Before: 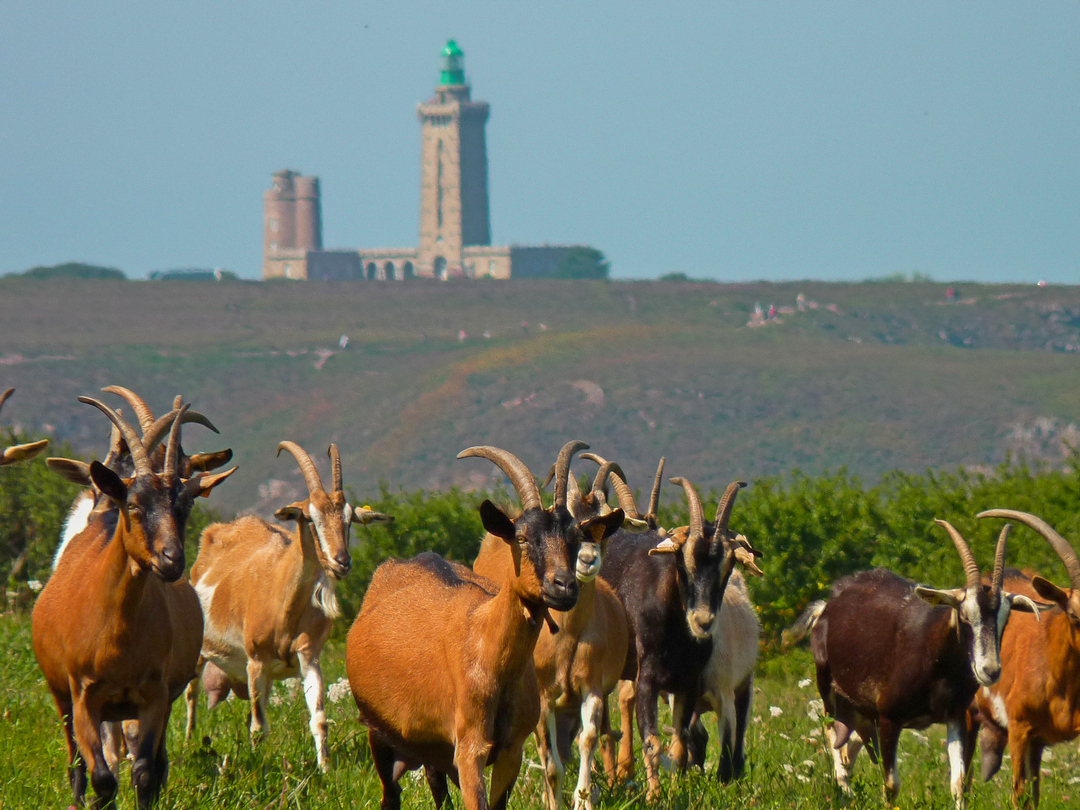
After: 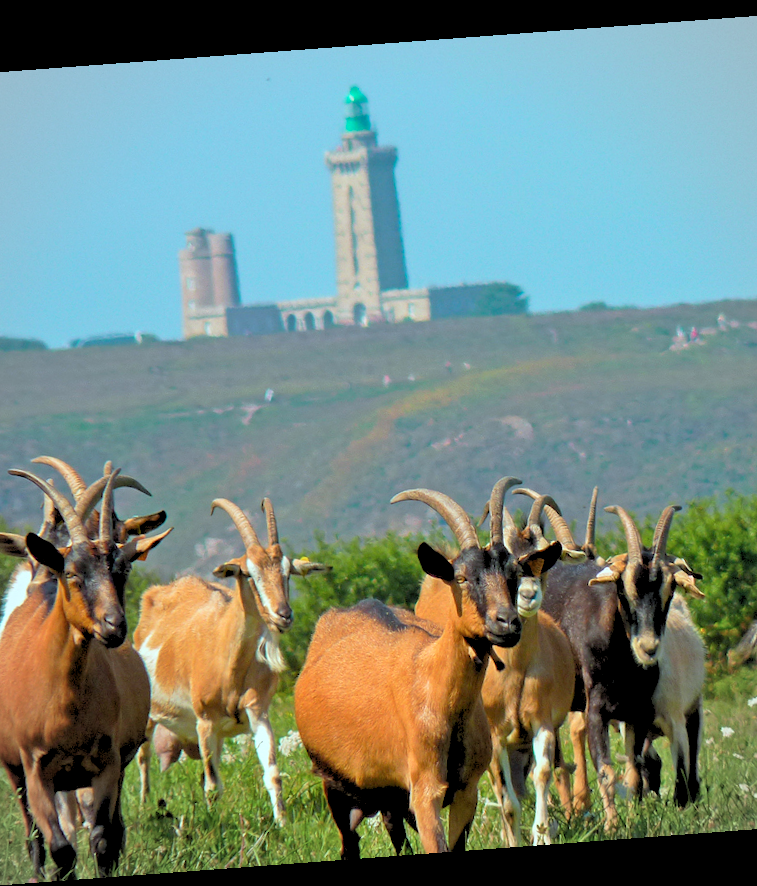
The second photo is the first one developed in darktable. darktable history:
vignetting: brightness -0.167
crop and rotate: left 8.786%, right 24.548%
exposure: black level correction 0.001, exposure 0.5 EV, compensate exposure bias true, compensate highlight preservation false
color correction: highlights a* -10.04, highlights b* -10.37
rotate and perspective: rotation -4.25°, automatic cropping off
rgb levels: preserve colors sum RGB, levels [[0.038, 0.433, 0.934], [0, 0.5, 1], [0, 0.5, 1]]
base curve: curves: ch0 [(0, 0) (0.989, 0.992)], preserve colors none
